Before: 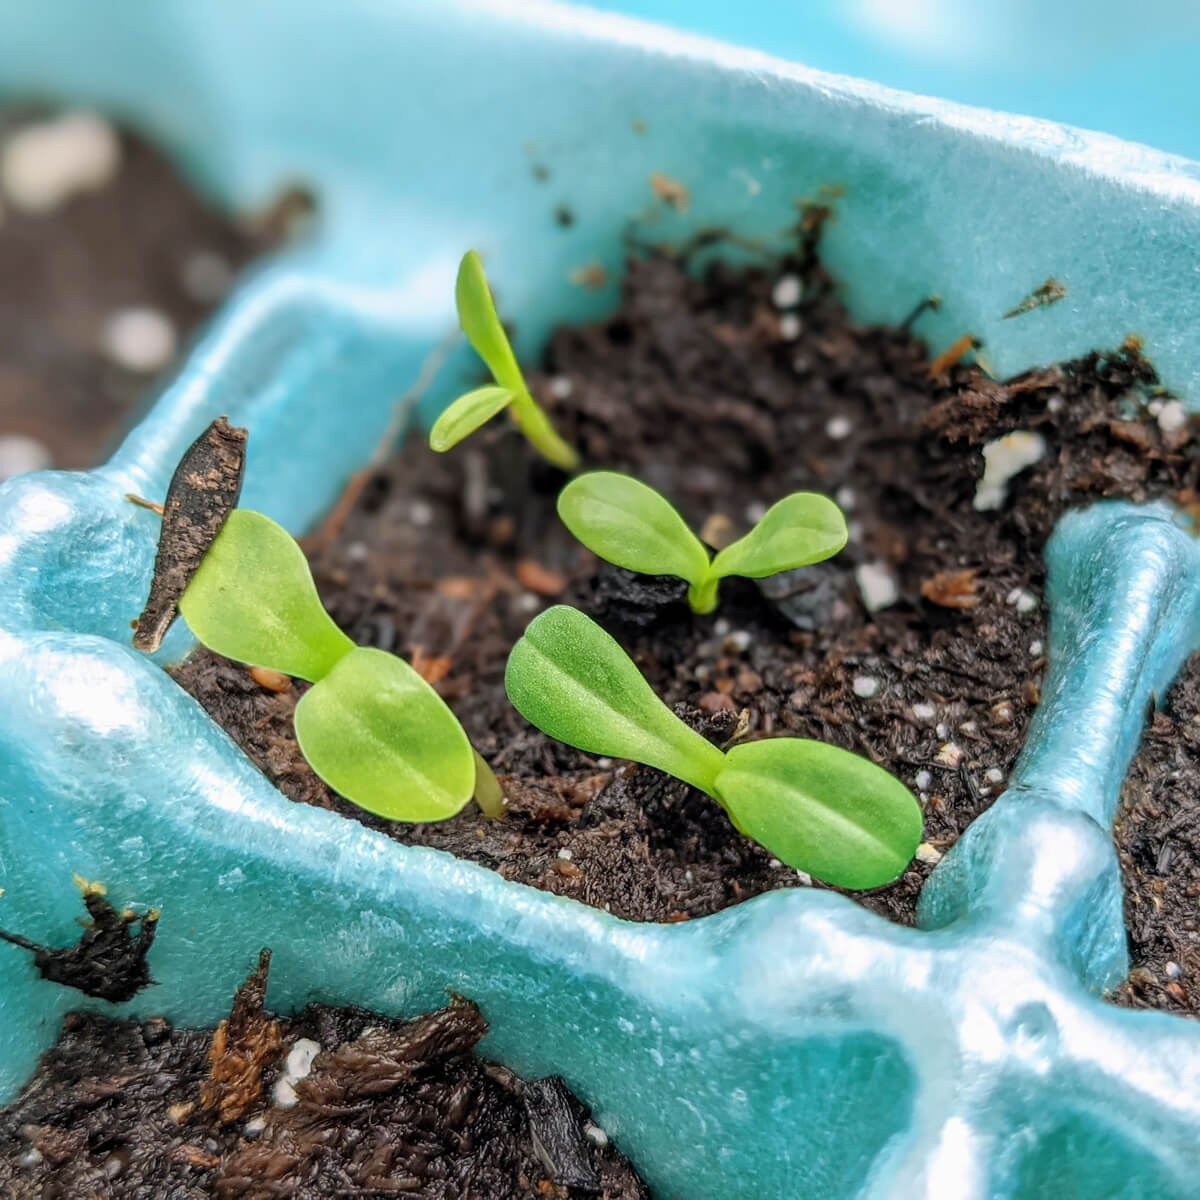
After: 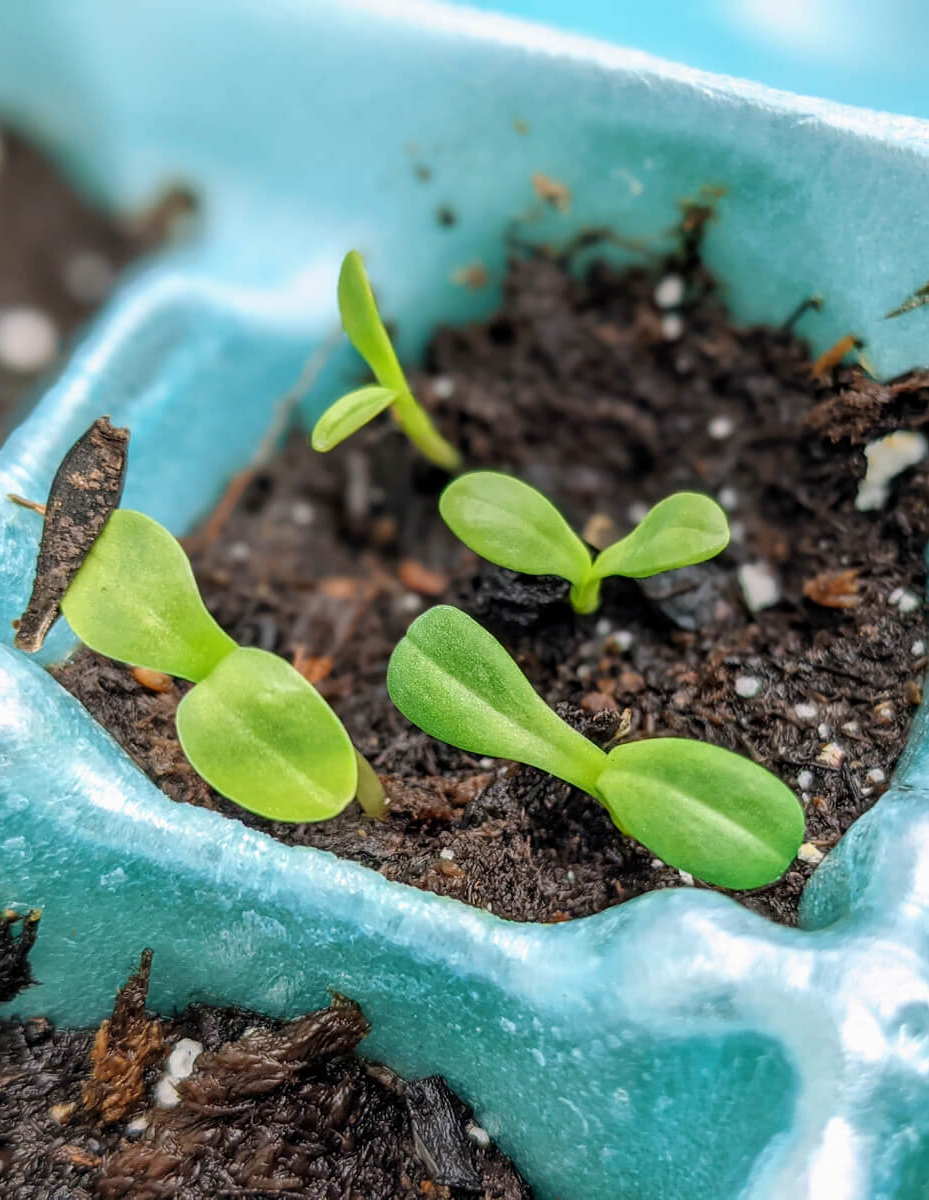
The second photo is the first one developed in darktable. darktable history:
crop: left 9.898%, right 12.616%
